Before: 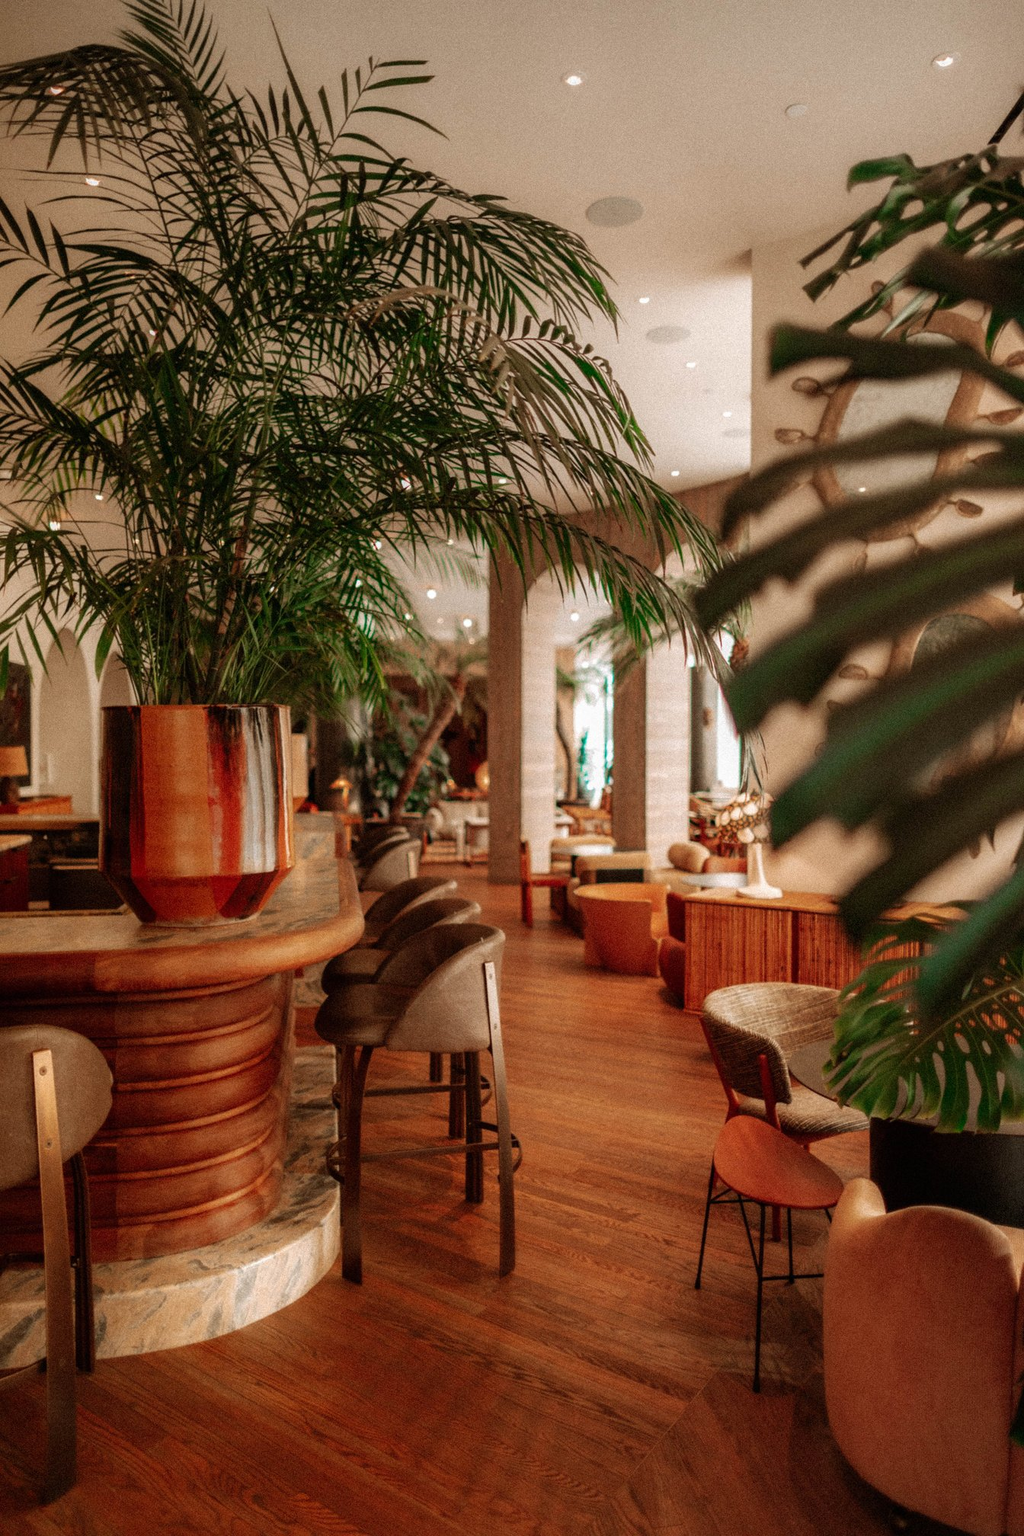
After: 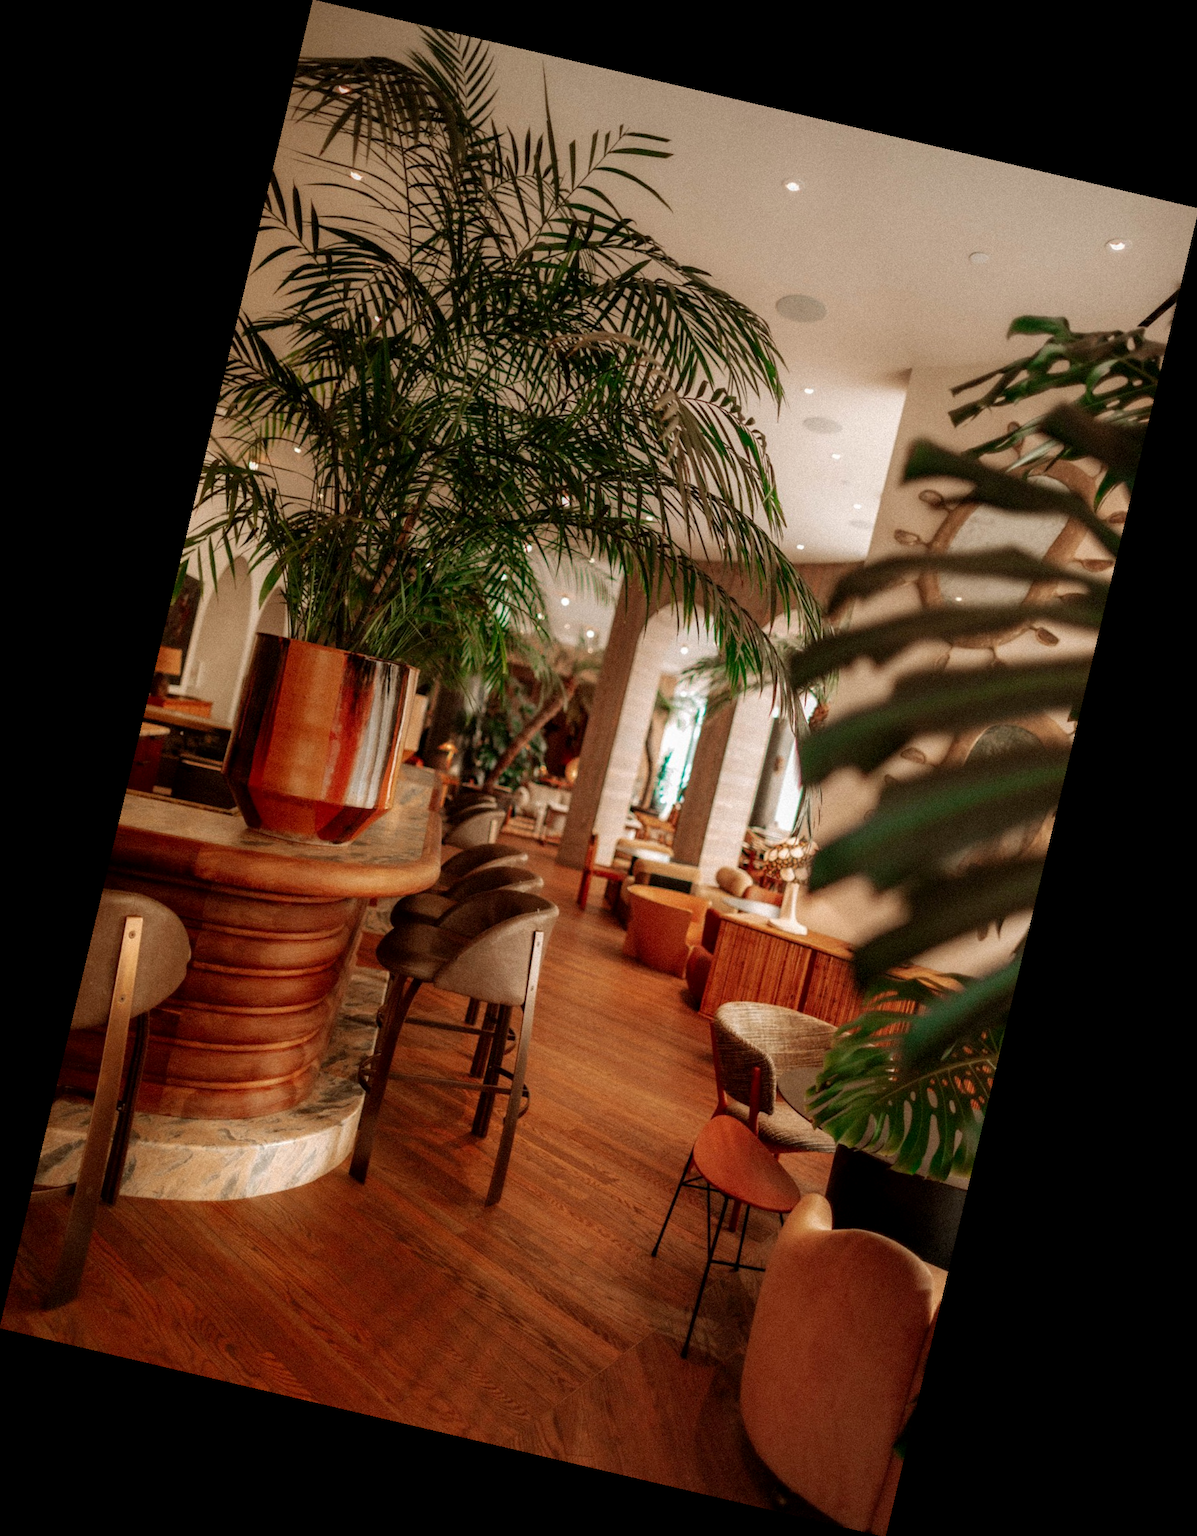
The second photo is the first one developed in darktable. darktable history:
color balance: mode lift, gamma, gain (sRGB), lift [0.97, 1, 1, 1], gamma [1.03, 1, 1, 1]
rotate and perspective: rotation 13.27°, automatic cropping off
